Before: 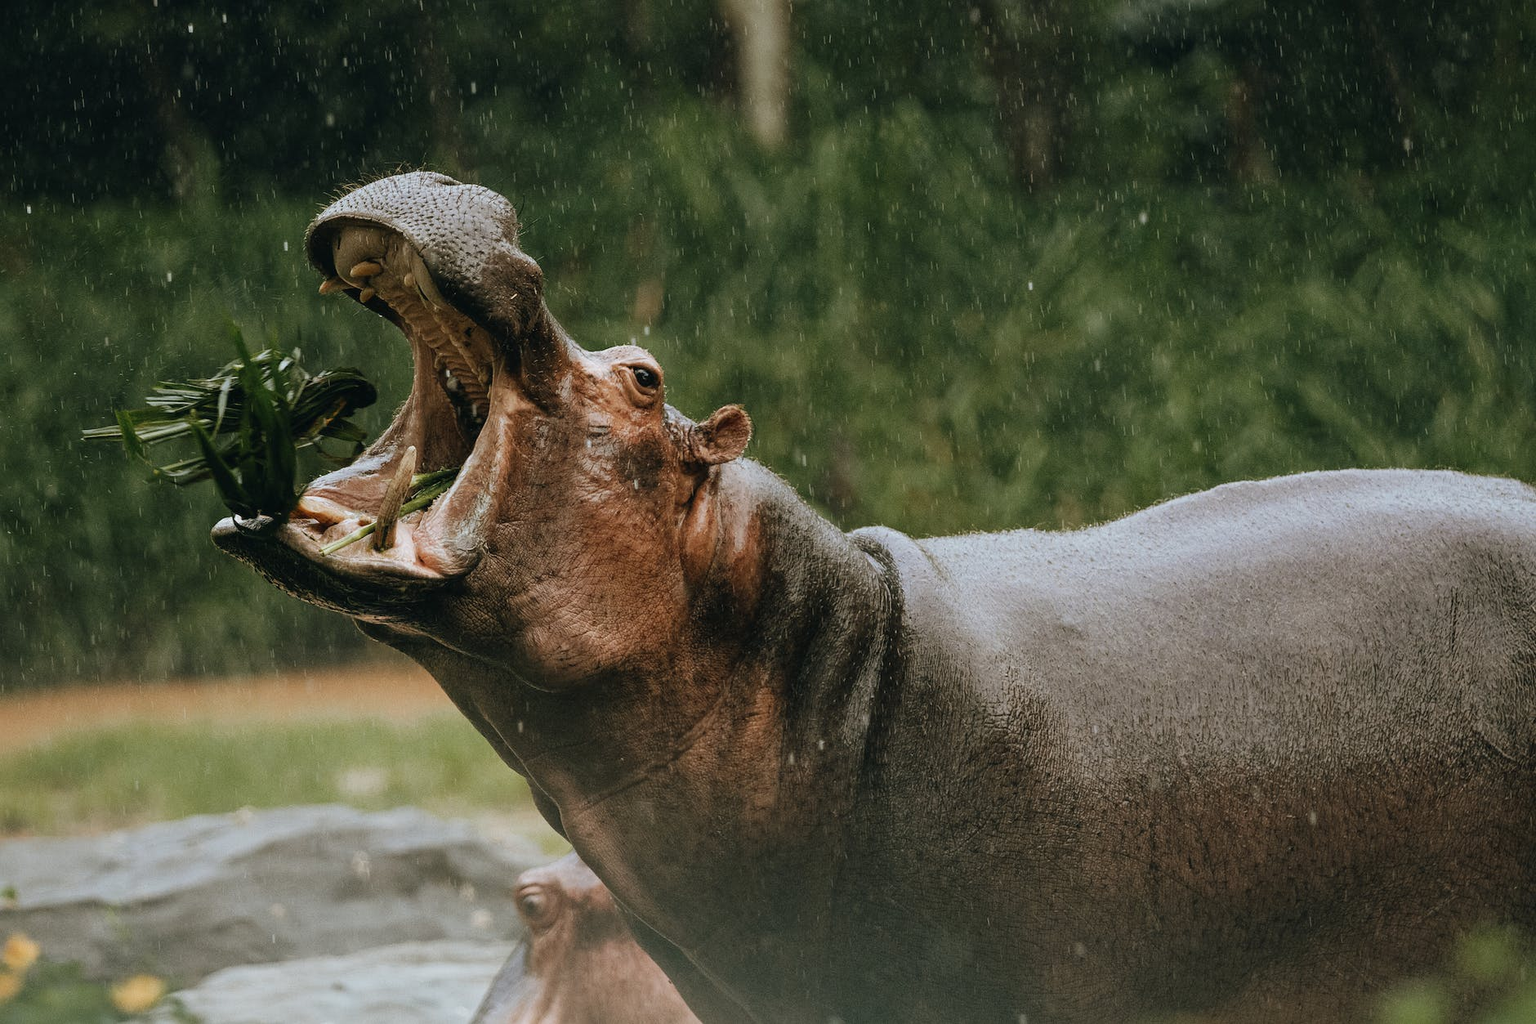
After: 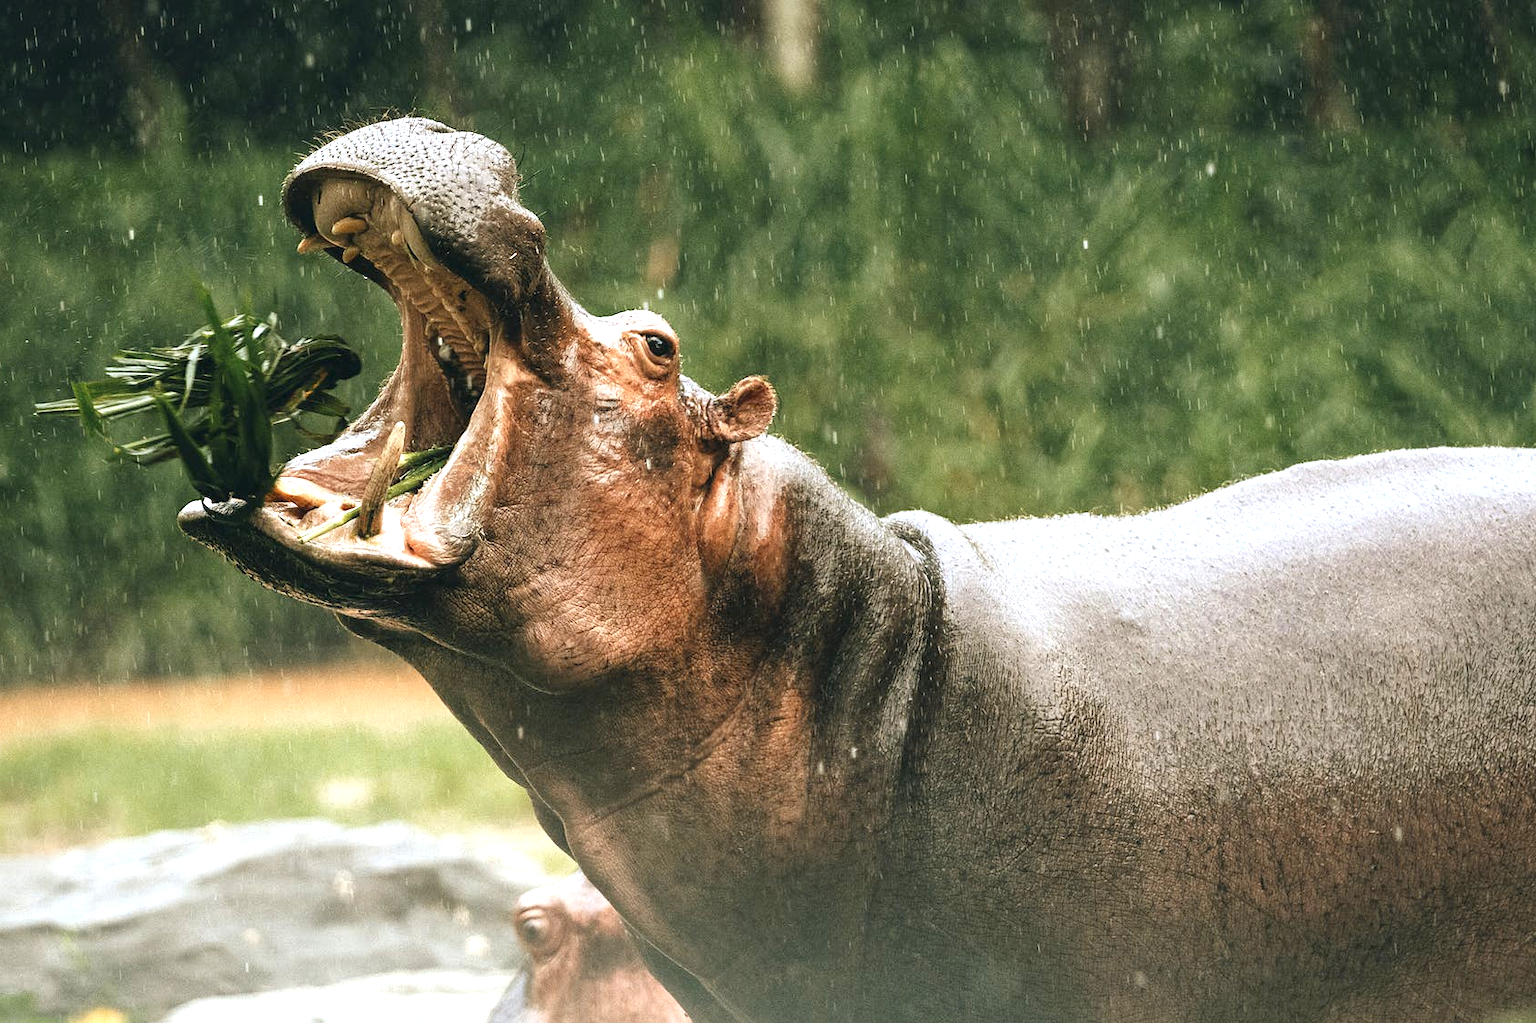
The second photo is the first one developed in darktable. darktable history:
exposure: exposure 1.25 EV, compensate exposure bias true, compensate highlight preservation false
crop: left 3.305%, top 6.436%, right 6.389%, bottom 3.258%
